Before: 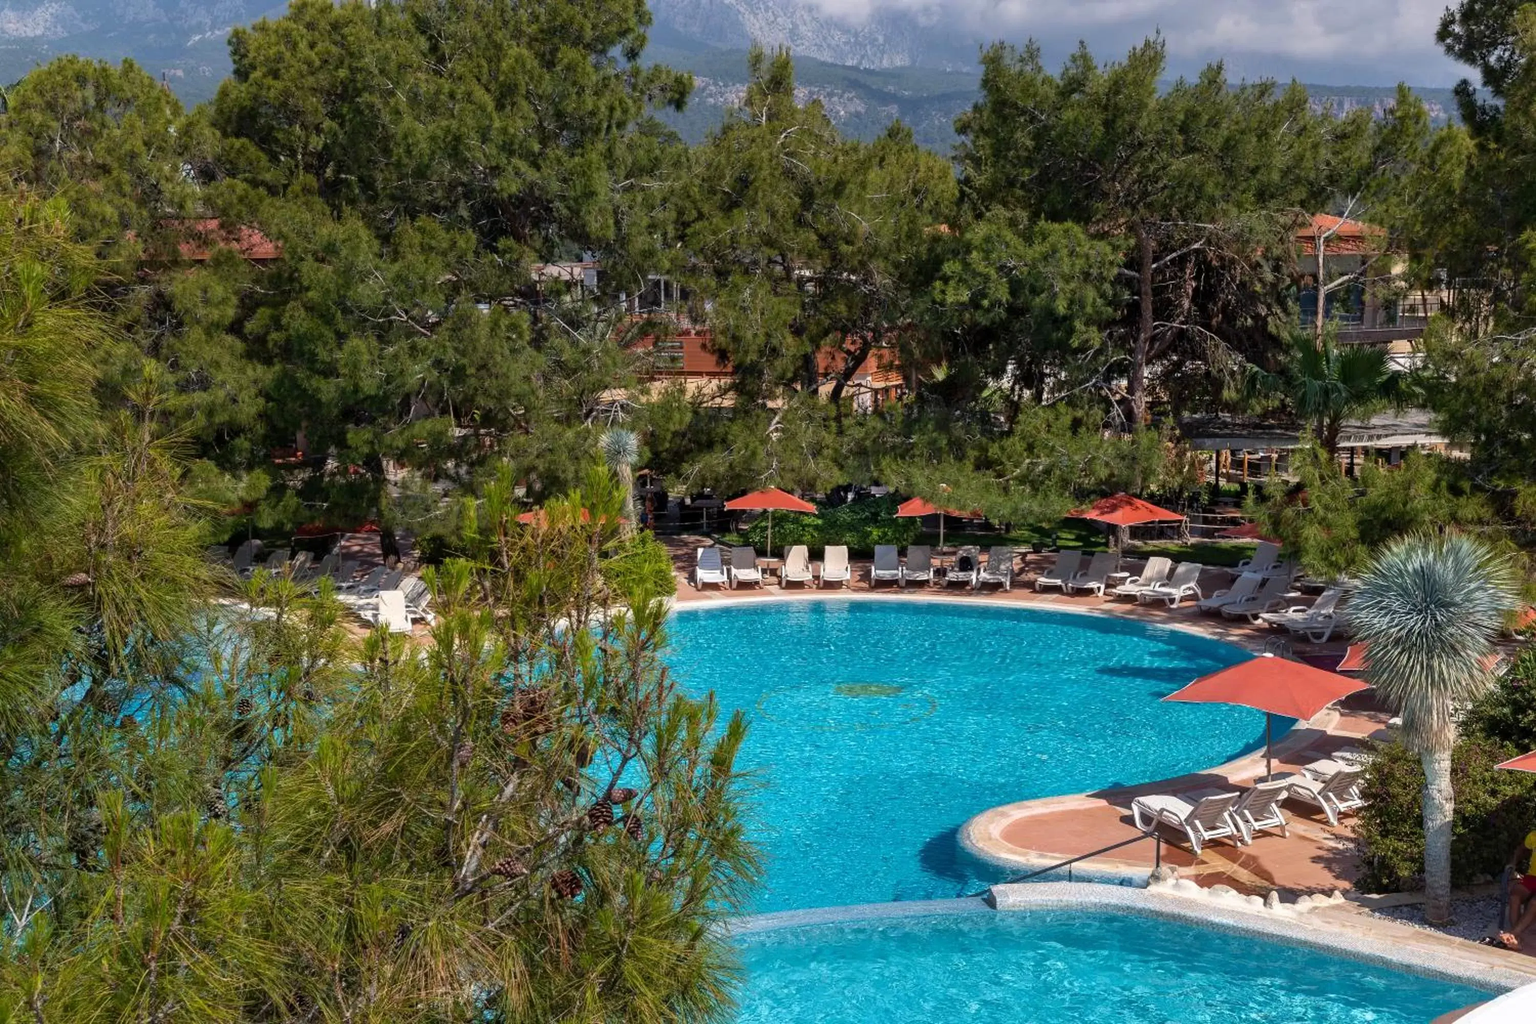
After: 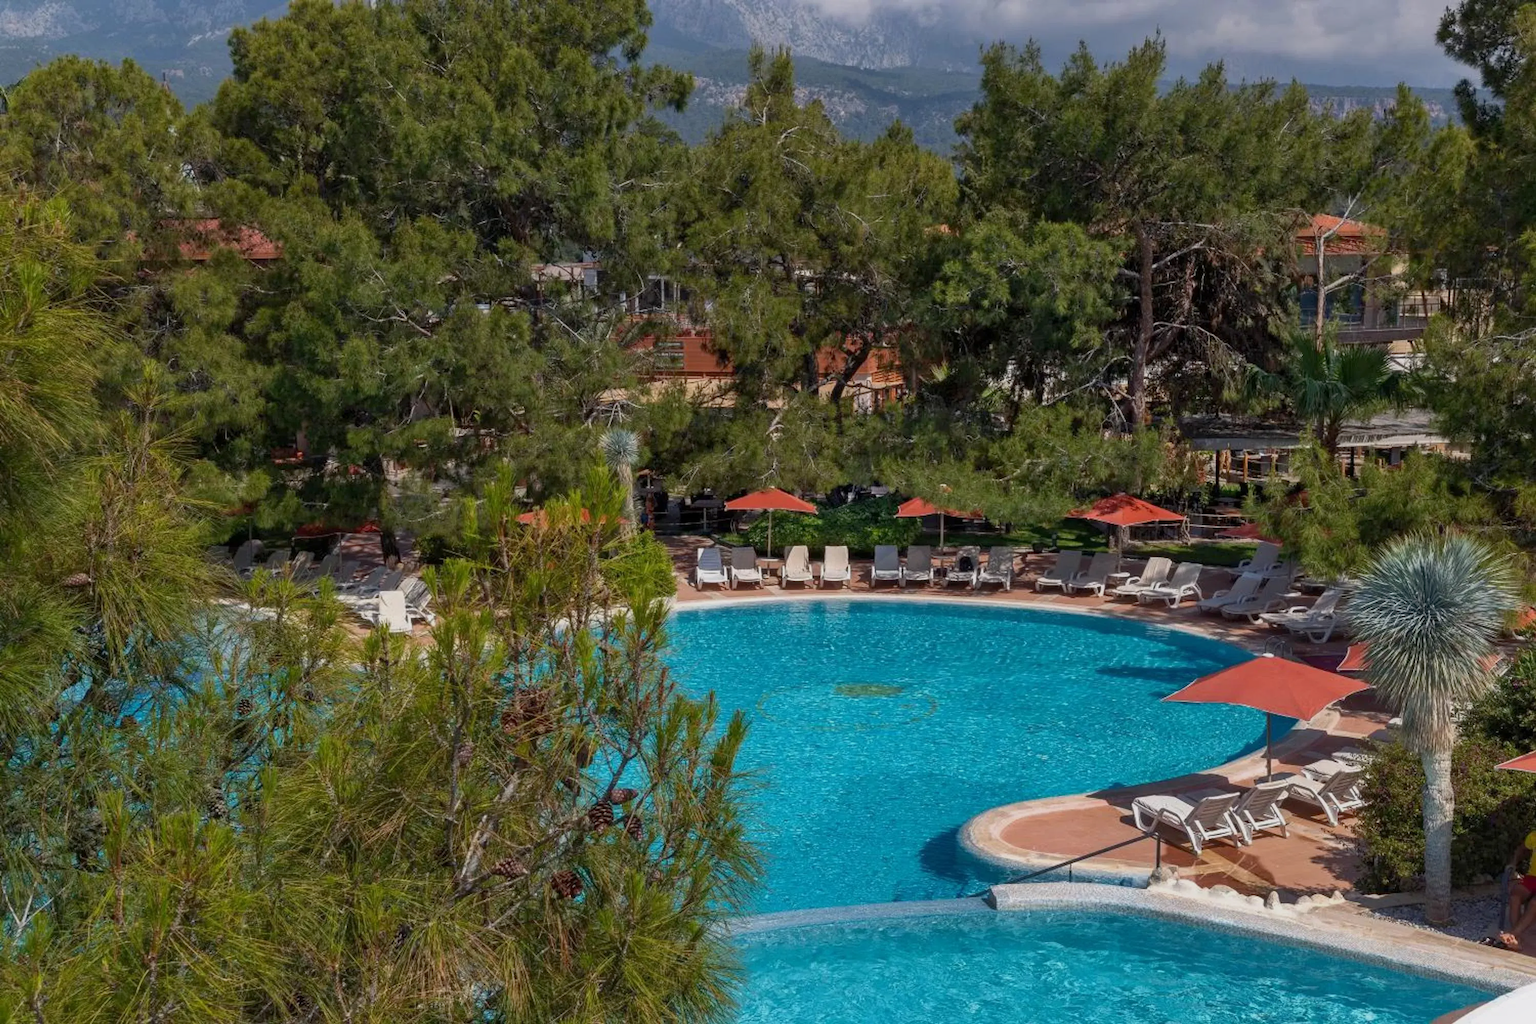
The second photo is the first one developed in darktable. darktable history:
tone equalizer: -8 EV 0.275 EV, -7 EV 0.447 EV, -6 EV 0.398 EV, -5 EV 0.226 EV, -3 EV -0.276 EV, -2 EV -0.413 EV, -1 EV -0.426 EV, +0 EV -0.258 EV, mask exposure compensation -0.486 EV
